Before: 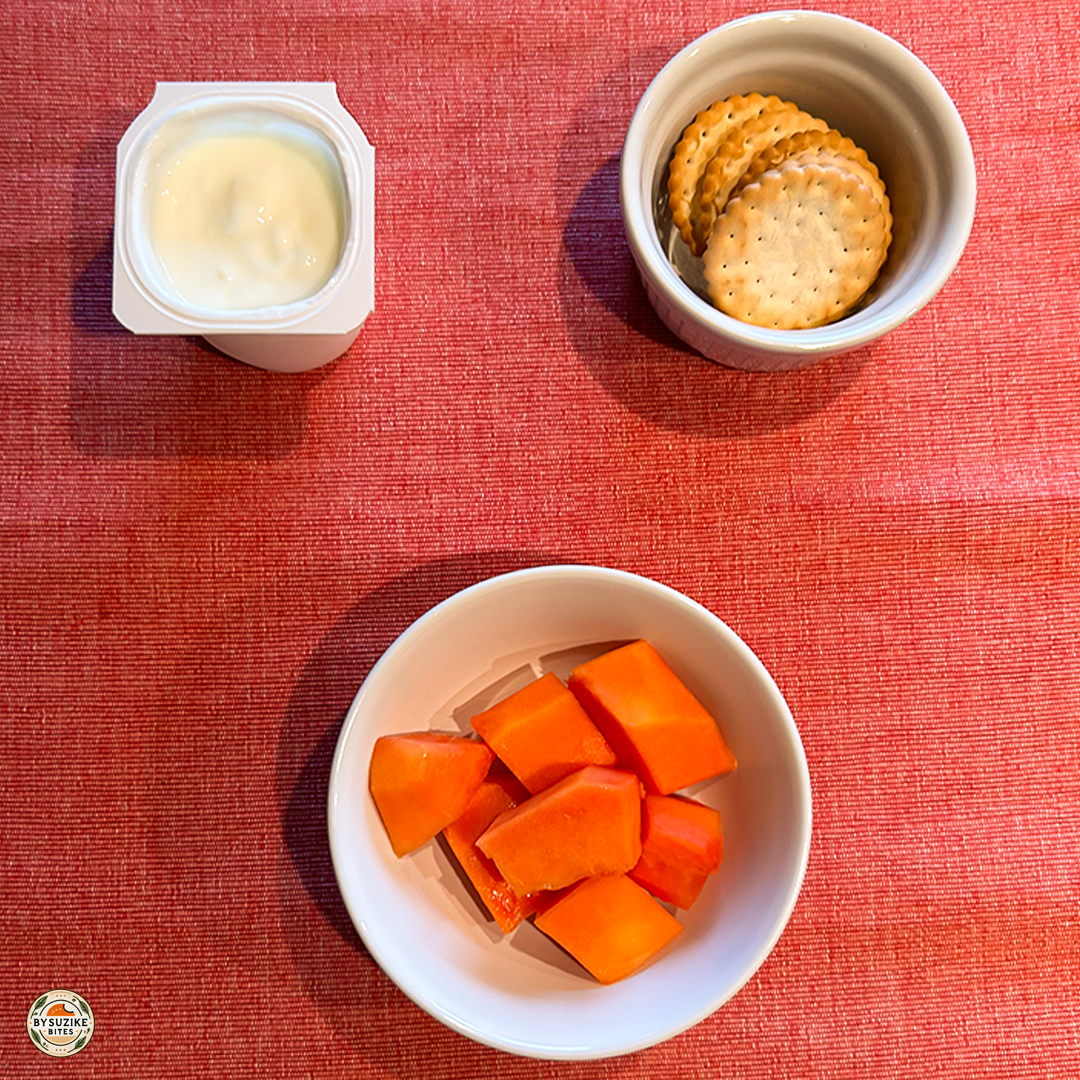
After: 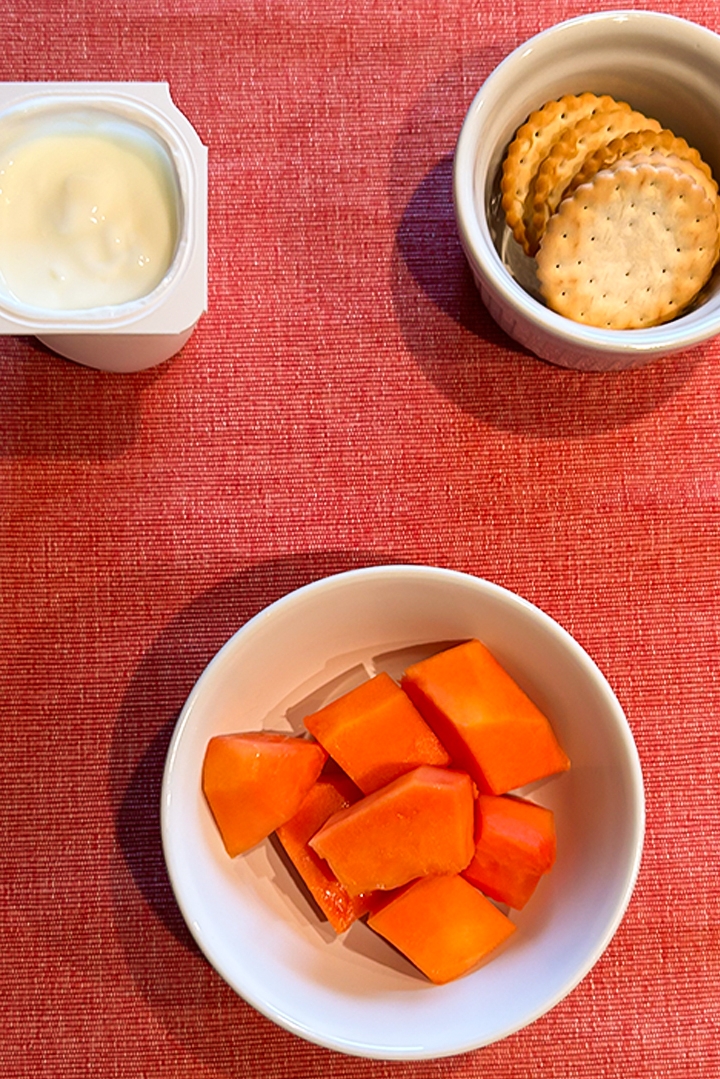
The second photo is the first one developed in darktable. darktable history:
crop and rotate: left 15.546%, right 17.787%
exposure: compensate highlight preservation false
